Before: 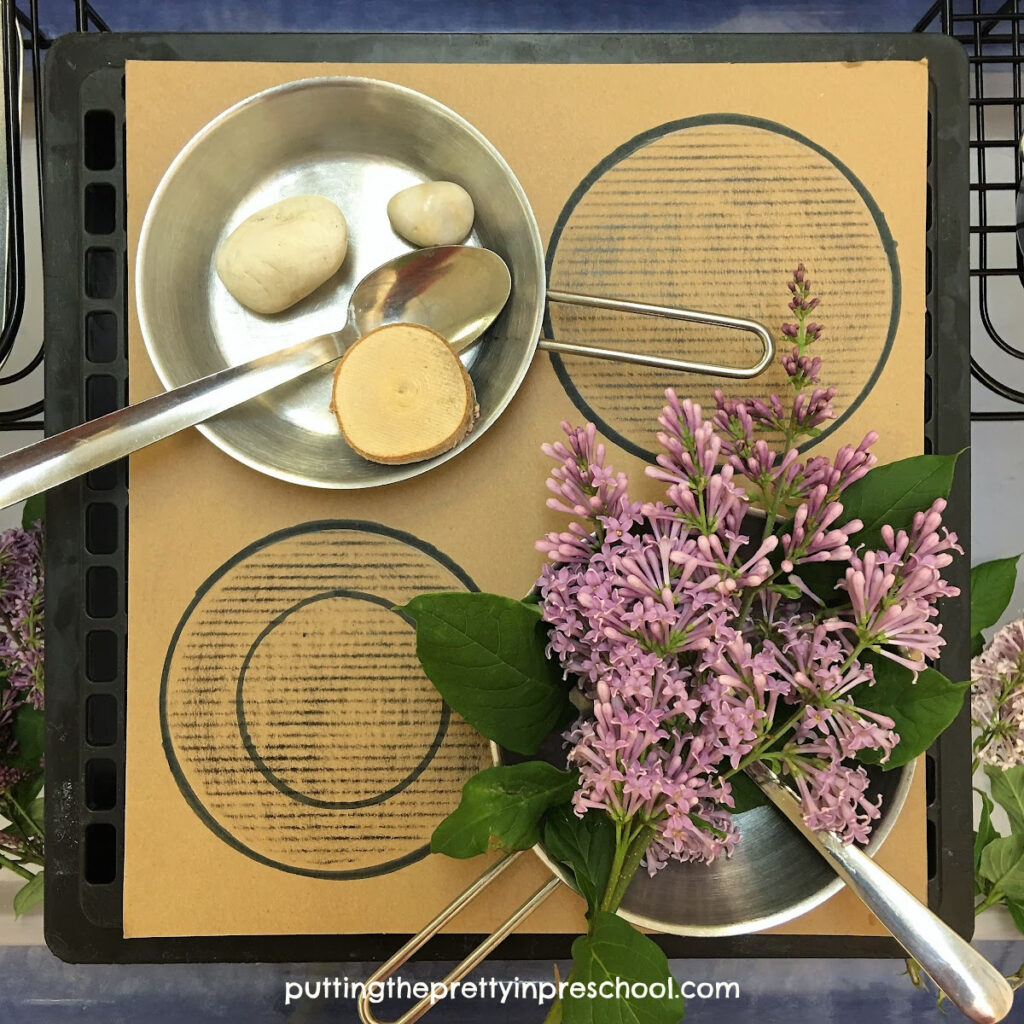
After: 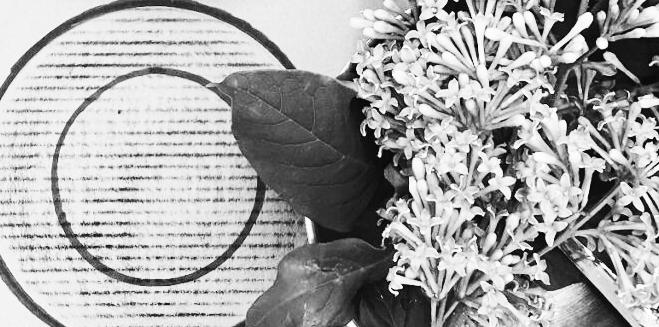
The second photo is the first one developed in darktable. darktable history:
crop: left 18.091%, top 51.13%, right 17.525%, bottom 16.85%
tone curve: curves: ch0 [(0, 0) (0.003, 0.019) (0.011, 0.021) (0.025, 0.023) (0.044, 0.026) (0.069, 0.037) (0.1, 0.059) (0.136, 0.088) (0.177, 0.138) (0.224, 0.199) (0.277, 0.279) (0.335, 0.376) (0.399, 0.481) (0.468, 0.581) (0.543, 0.658) (0.623, 0.735) (0.709, 0.8) (0.801, 0.861) (0.898, 0.928) (1, 1)], preserve colors none
contrast brightness saturation: contrast 0.53, brightness 0.47, saturation -1
